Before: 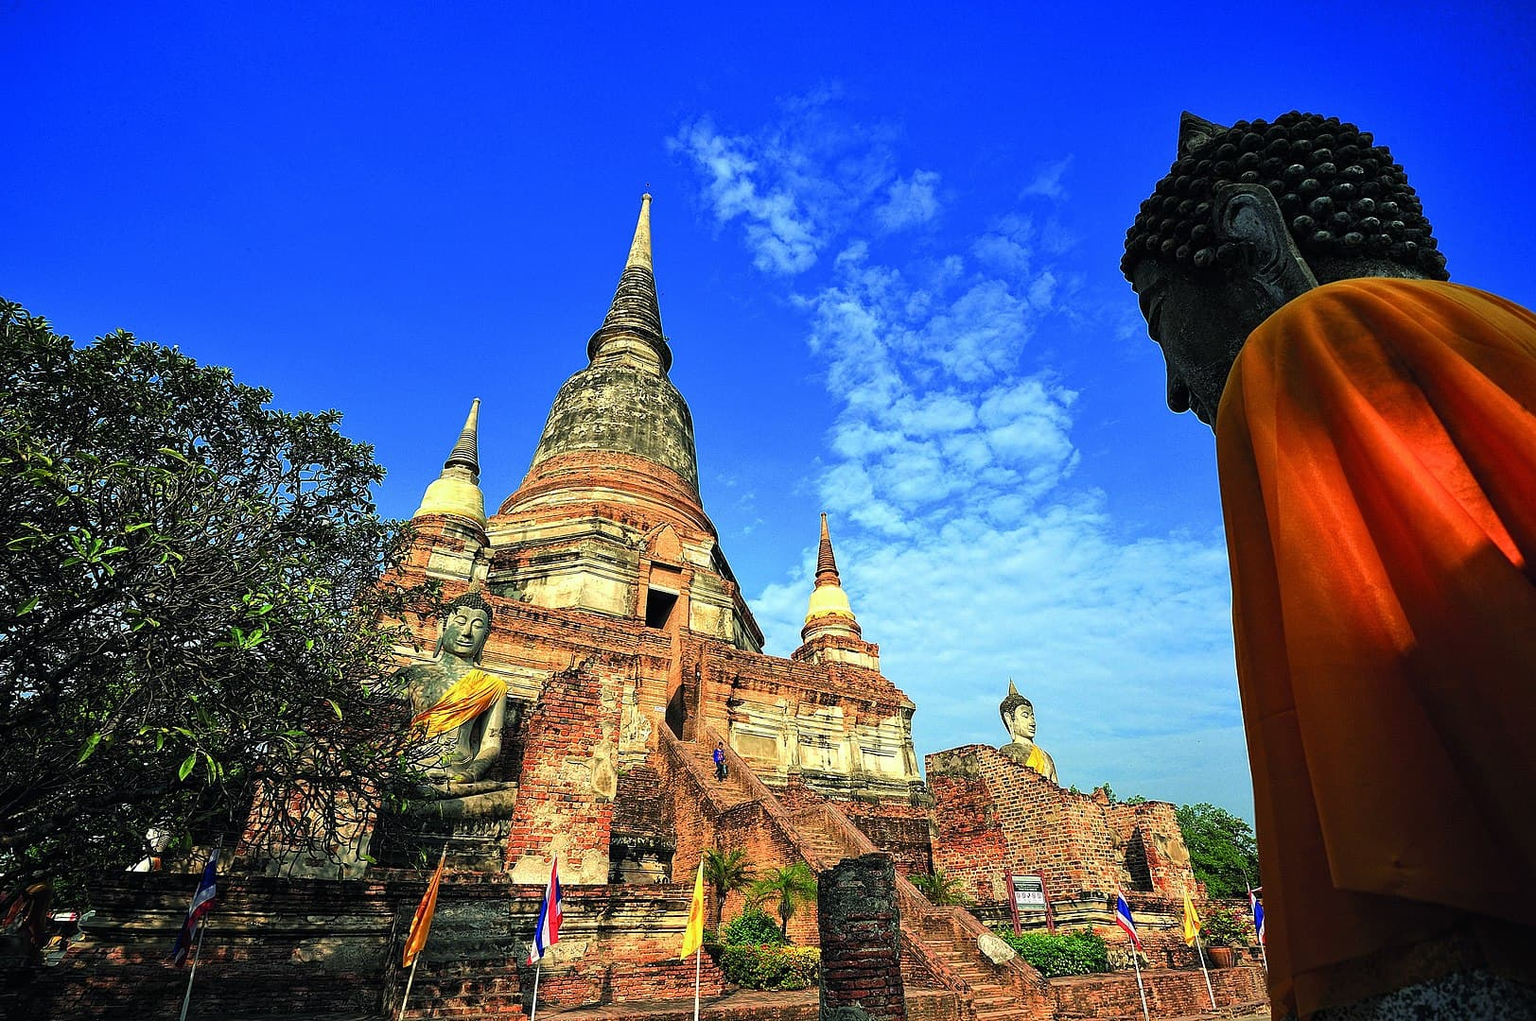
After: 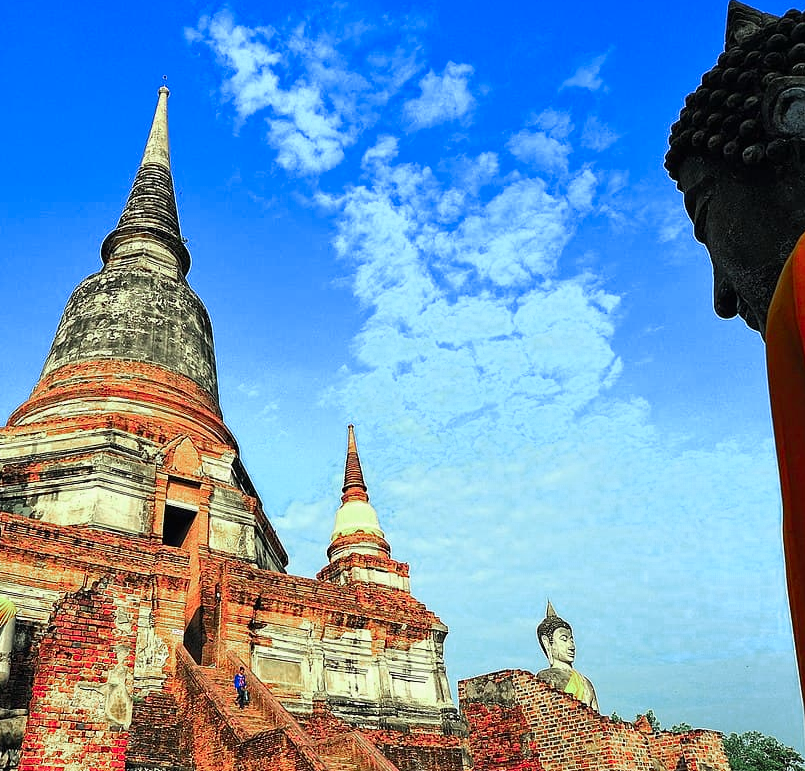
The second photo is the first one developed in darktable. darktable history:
color zones: curves: ch0 [(0, 0.466) (0.128, 0.466) (0.25, 0.5) (0.375, 0.456) (0.5, 0.5) (0.625, 0.5) (0.737, 0.652) (0.875, 0.5)]; ch1 [(0, 0.603) (0.125, 0.618) (0.261, 0.348) (0.372, 0.353) (0.497, 0.363) (0.611, 0.45) (0.731, 0.427) (0.875, 0.518) (0.998, 0.652)]; ch2 [(0, 0.559) (0.125, 0.451) (0.253, 0.564) (0.37, 0.578) (0.5, 0.466) (0.625, 0.471) (0.731, 0.471) (0.88, 0.485)]
crop: left 32.075%, top 10.976%, right 18.355%, bottom 17.596%
exposure: compensate highlight preservation false
